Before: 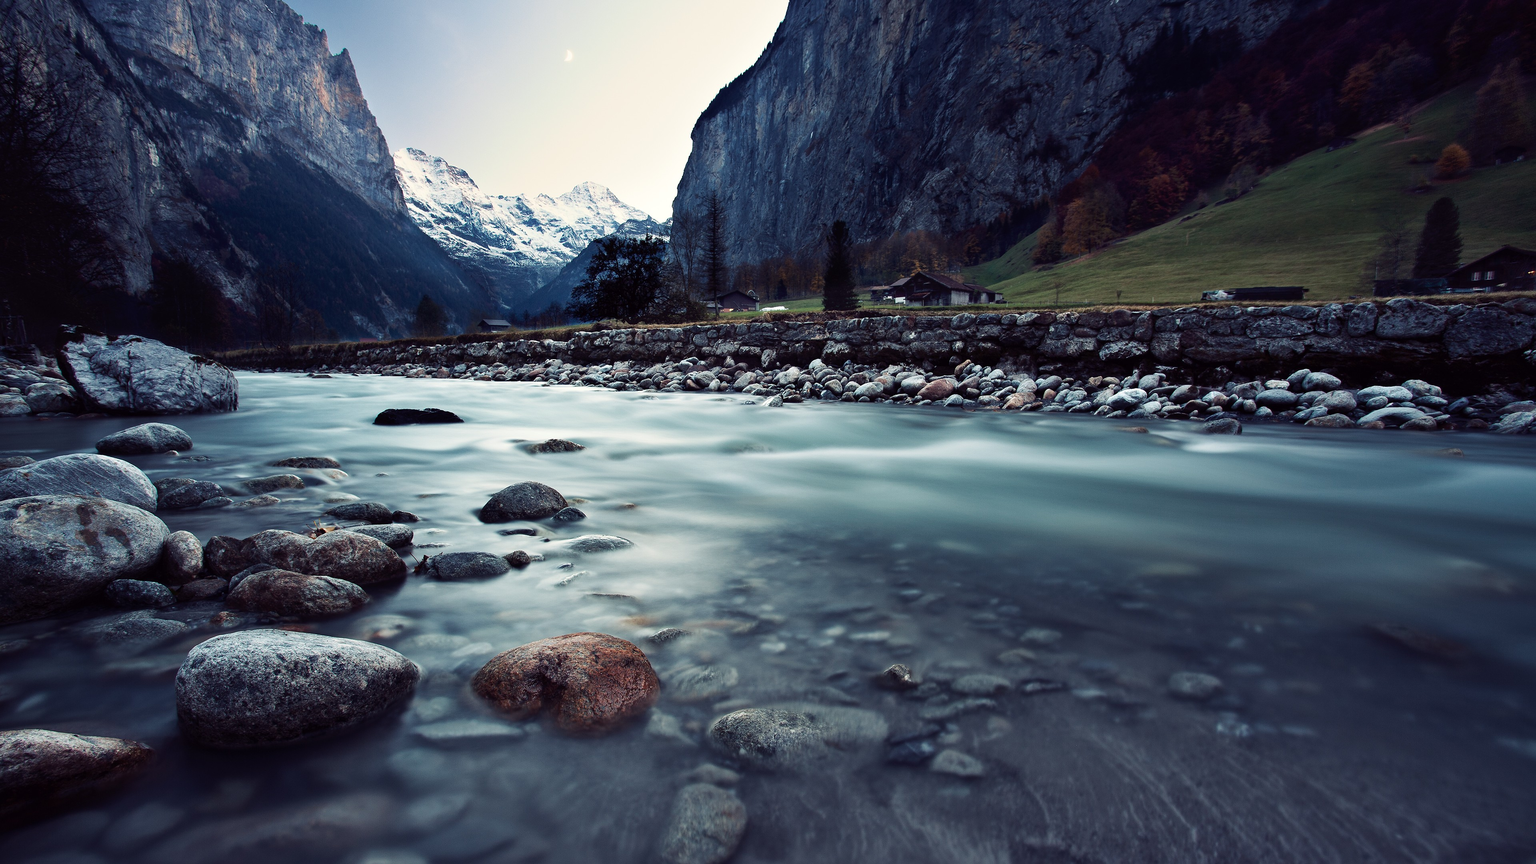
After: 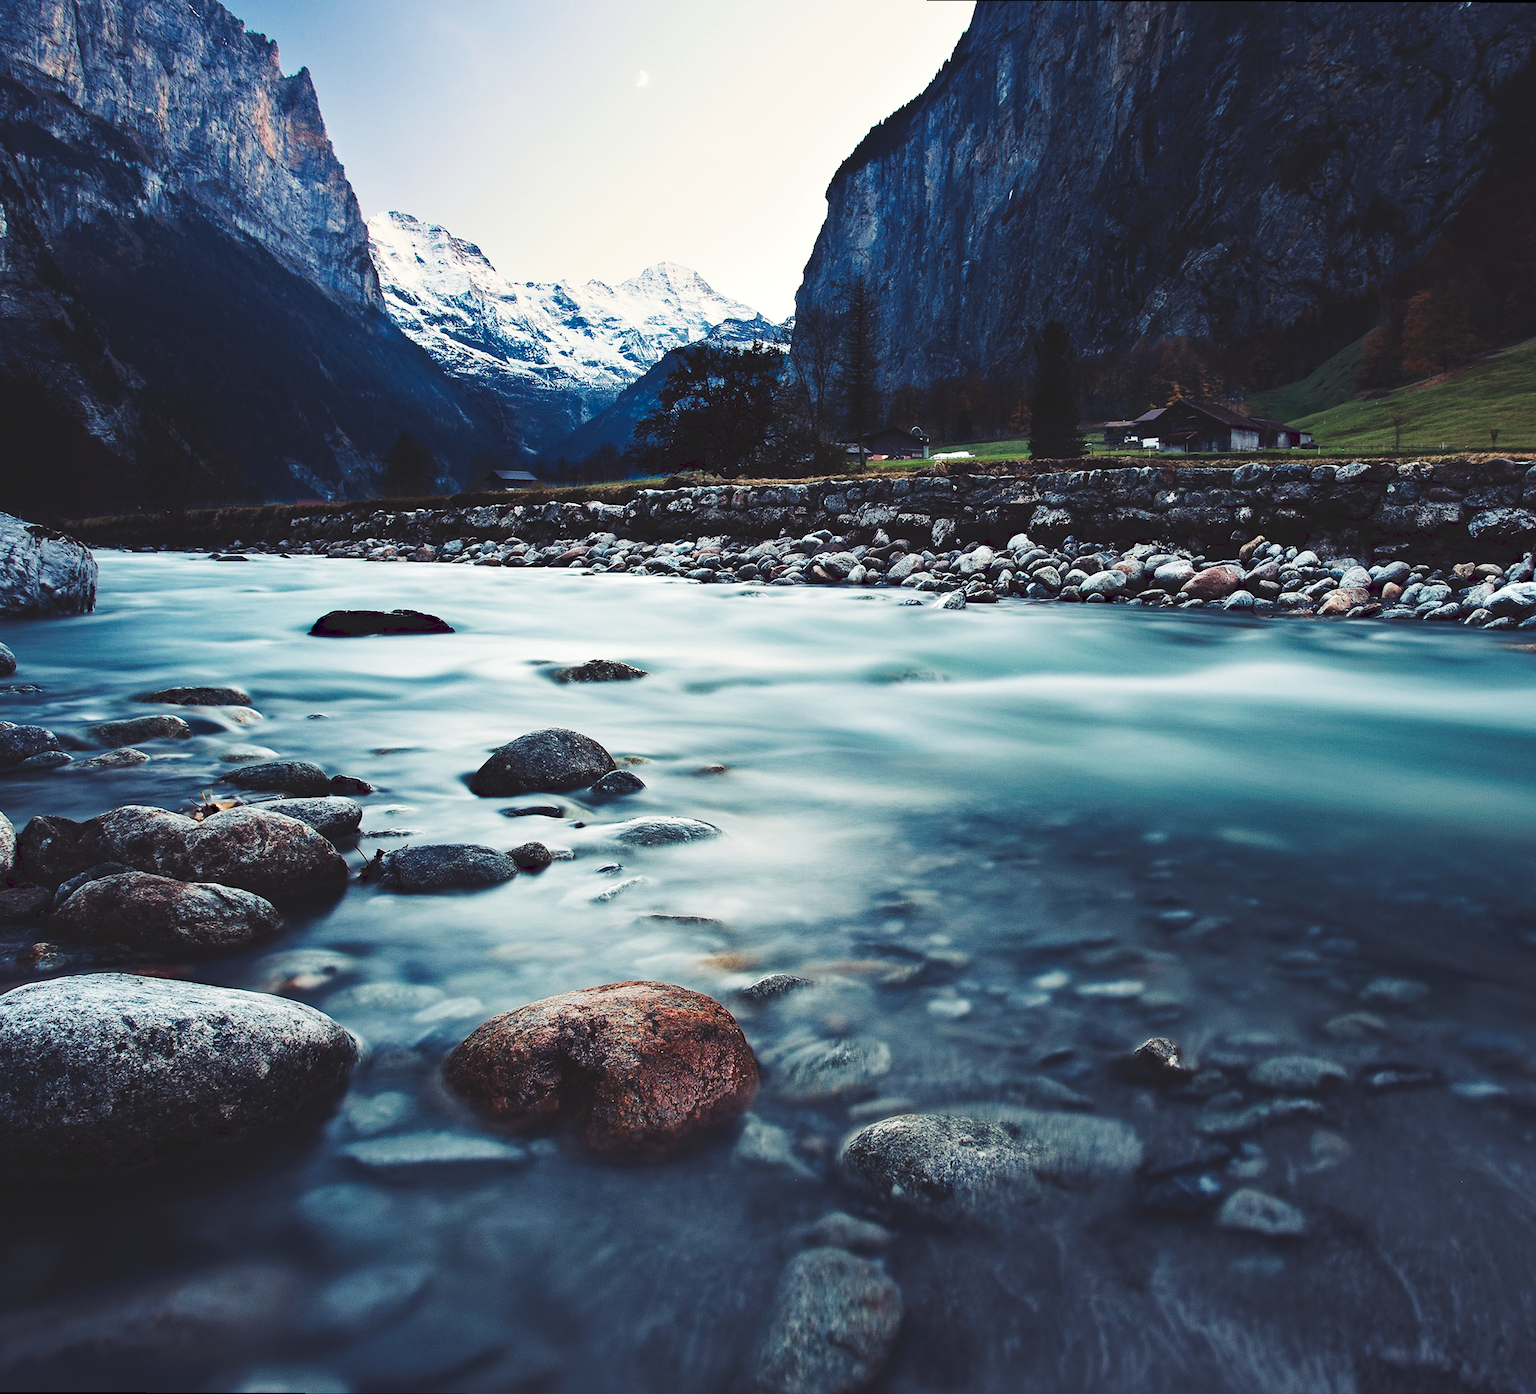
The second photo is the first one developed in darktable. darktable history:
haze removal: compatibility mode true, adaptive false
crop and rotate: left 8.786%, right 24.548%
tone curve: curves: ch0 [(0, 0) (0.003, 0.117) (0.011, 0.118) (0.025, 0.123) (0.044, 0.13) (0.069, 0.137) (0.1, 0.149) (0.136, 0.157) (0.177, 0.184) (0.224, 0.217) (0.277, 0.257) (0.335, 0.324) (0.399, 0.406) (0.468, 0.511) (0.543, 0.609) (0.623, 0.712) (0.709, 0.8) (0.801, 0.877) (0.898, 0.938) (1, 1)], preserve colors none
rotate and perspective: rotation 0.215°, lens shift (vertical) -0.139, crop left 0.069, crop right 0.939, crop top 0.002, crop bottom 0.996
